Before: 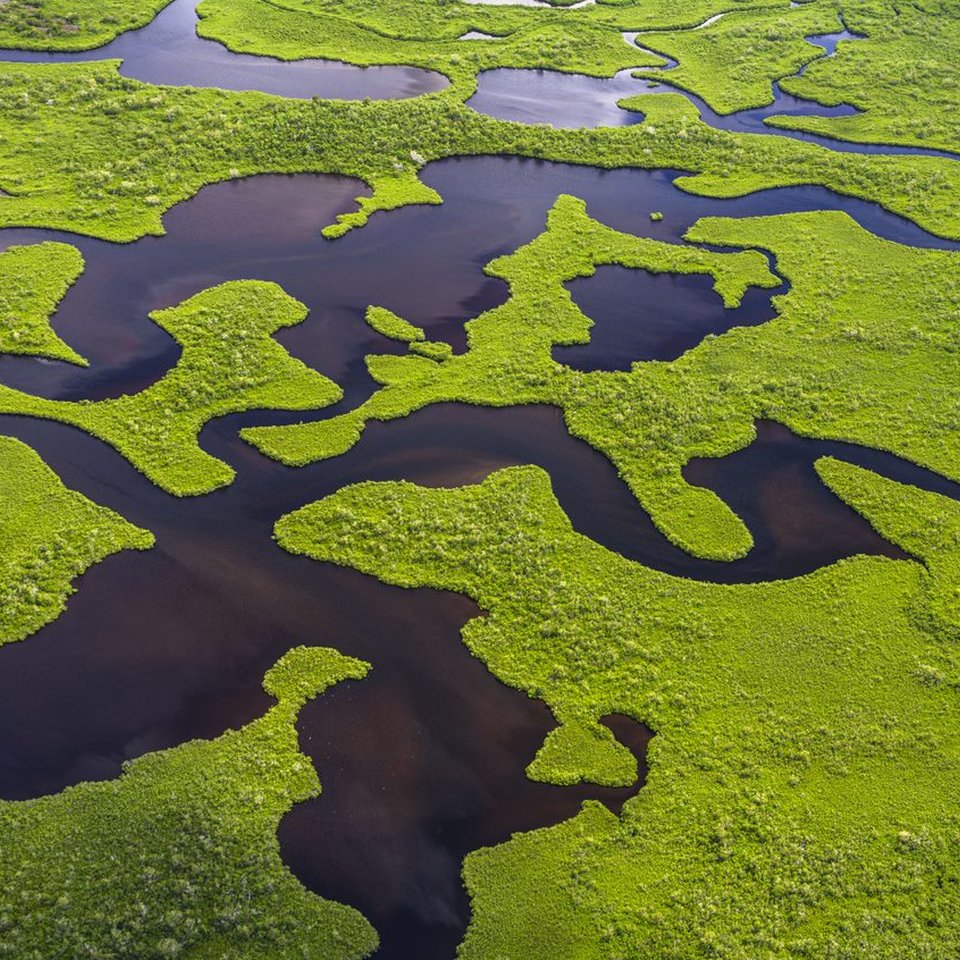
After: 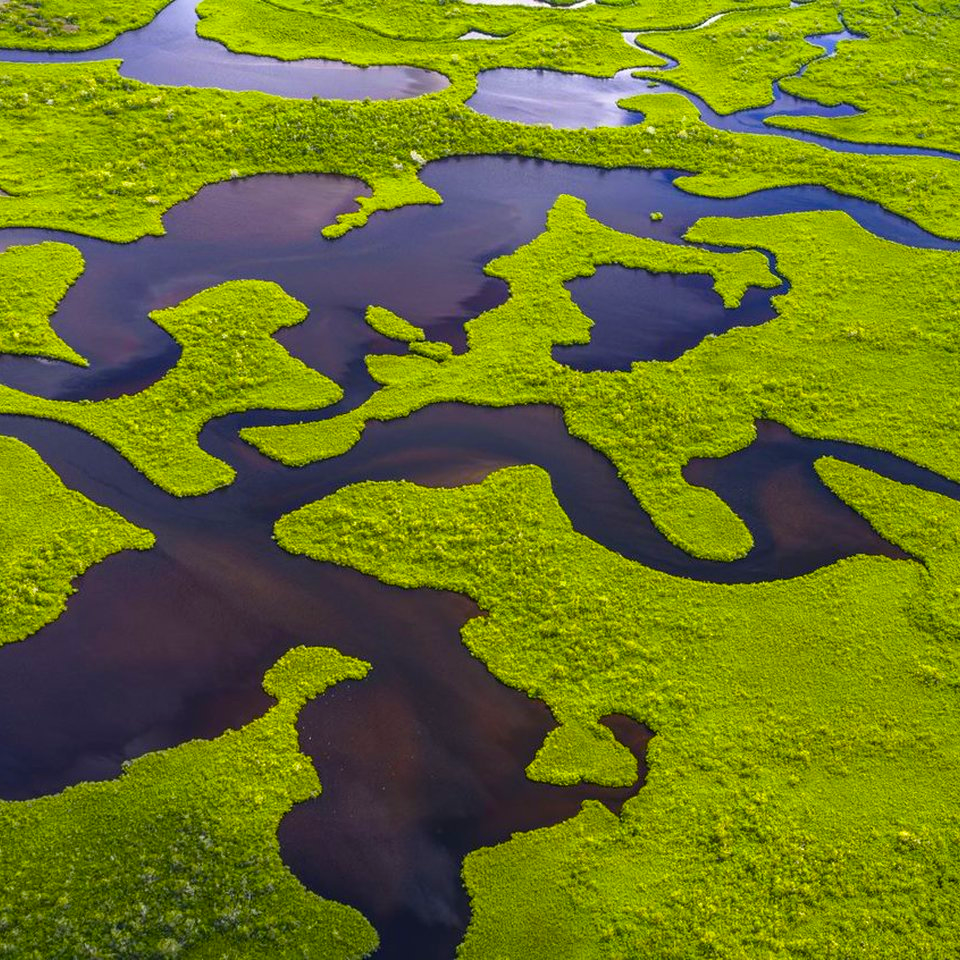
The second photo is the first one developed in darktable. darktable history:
color balance rgb: linear chroma grading › global chroma 15%, perceptual saturation grading › global saturation 30%
exposure: exposure 0.127 EV, compensate highlight preservation false
